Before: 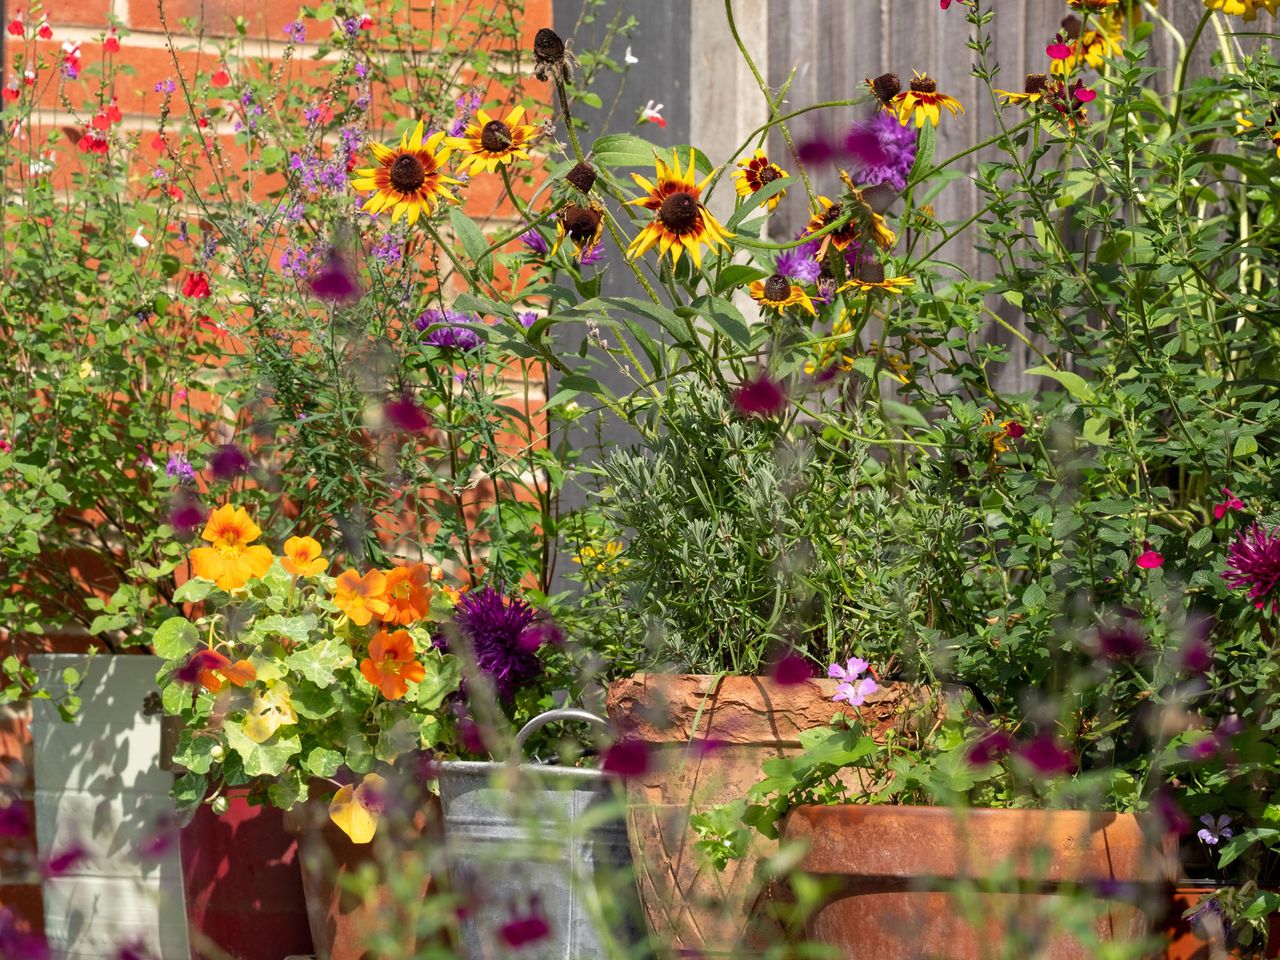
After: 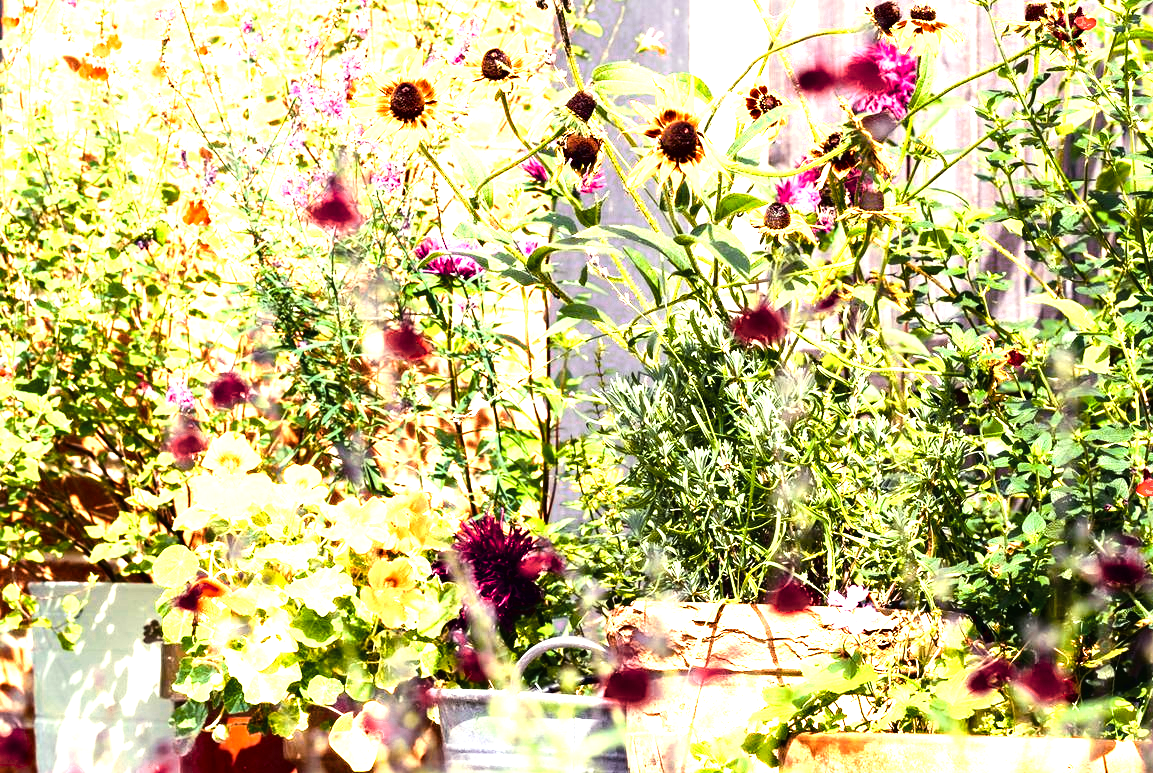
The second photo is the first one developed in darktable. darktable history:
contrast brightness saturation: saturation -0.068
crop: top 7.53%, right 9.882%, bottom 11.912%
color balance rgb: shadows lift › luminance -21.833%, shadows lift › chroma 8.872%, shadows lift › hue 282.17°, perceptual saturation grading › global saturation 45.648%, perceptual saturation grading › highlights -50.567%, perceptual saturation grading › shadows 31.027%, global vibrance 20%
levels: levels [0, 0.43, 0.859]
color zones: curves: ch0 [(0.018, 0.548) (0.197, 0.654) (0.425, 0.447) (0.605, 0.658) (0.732, 0.579)]; ch1 [(0.105, 0.531) (0.224, 0.531) (0.386, 0.39) (0.618, 0.456) (0.732, 0.456) (0.956, 0.421)]; ch2 [(0.039, 0.583) (0.215, 0.465) (0.399, 0.544) (0.465, 0.548) (0.614, 0.447) (0.724, 0.43) (0.882, 0.623) (0.956, 0.632)]
base curve: curves: ch0 [(0, 0.003) (0.001, 0.002) (0.006, 0.004) (0.02, 0.022) (0.048, 0.086) (0.094, 0.234) (0.162, 0.431) (0.258, 0.629) (0.385, 0.8) (0.548, 0.918) (0.751, 0.988) (1, 1)], preserve colors average RGB
